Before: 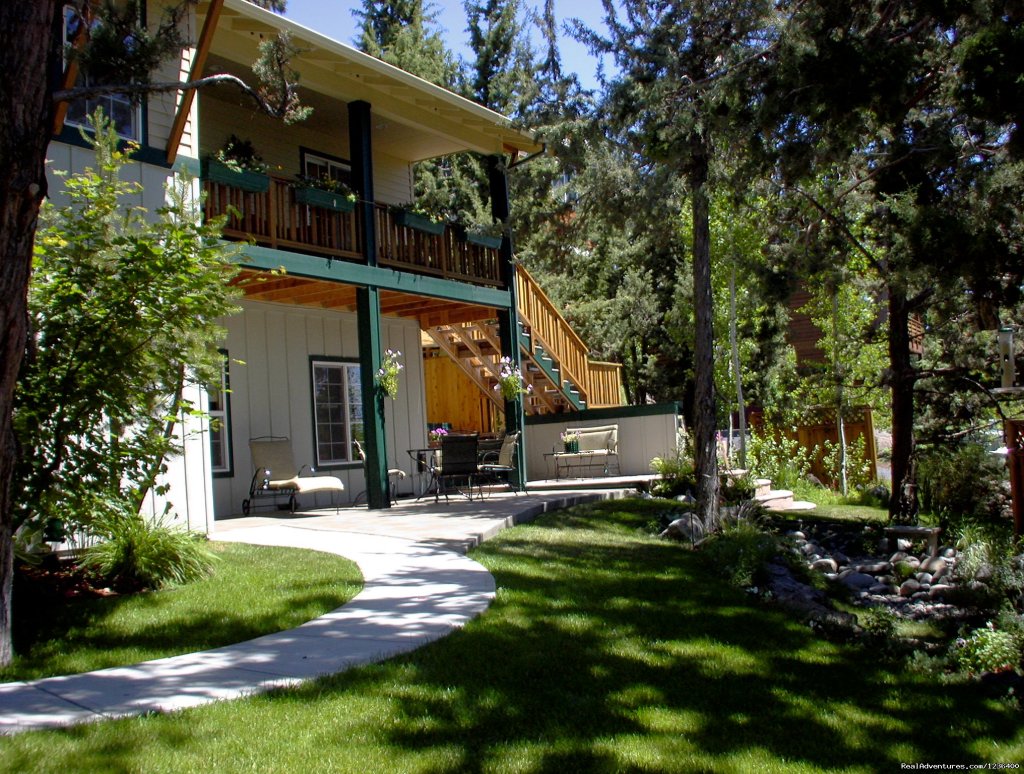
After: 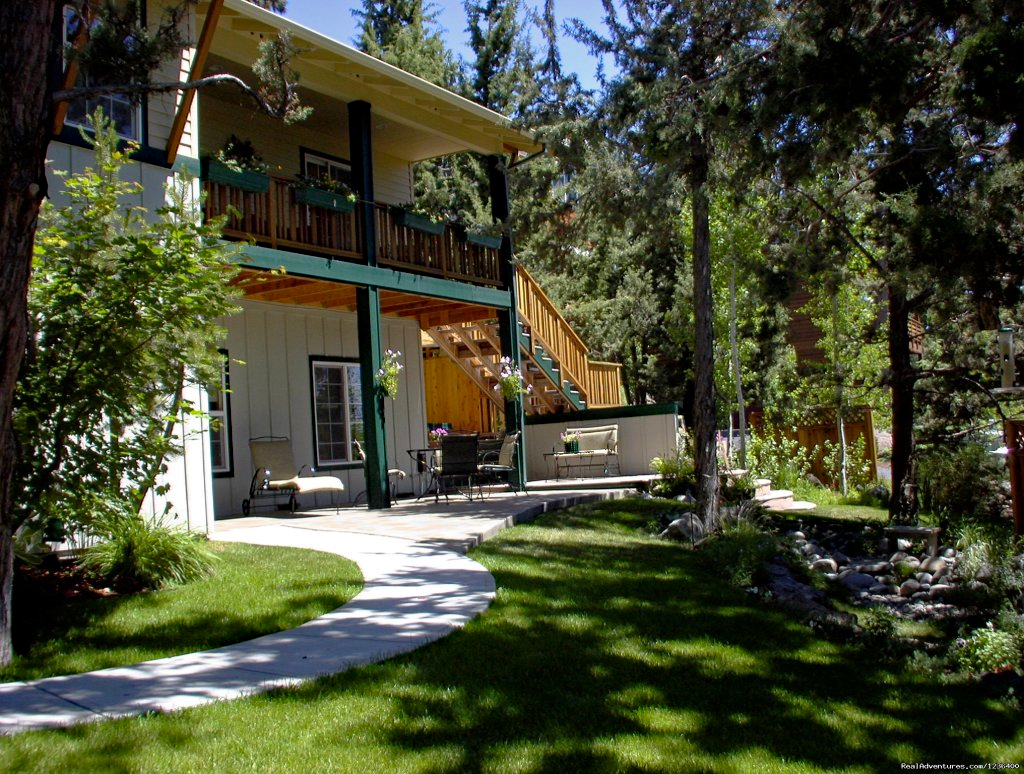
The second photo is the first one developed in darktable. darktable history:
haze removal: strength 0.278, distance 0.248, compatibility mode true, adaptive false
